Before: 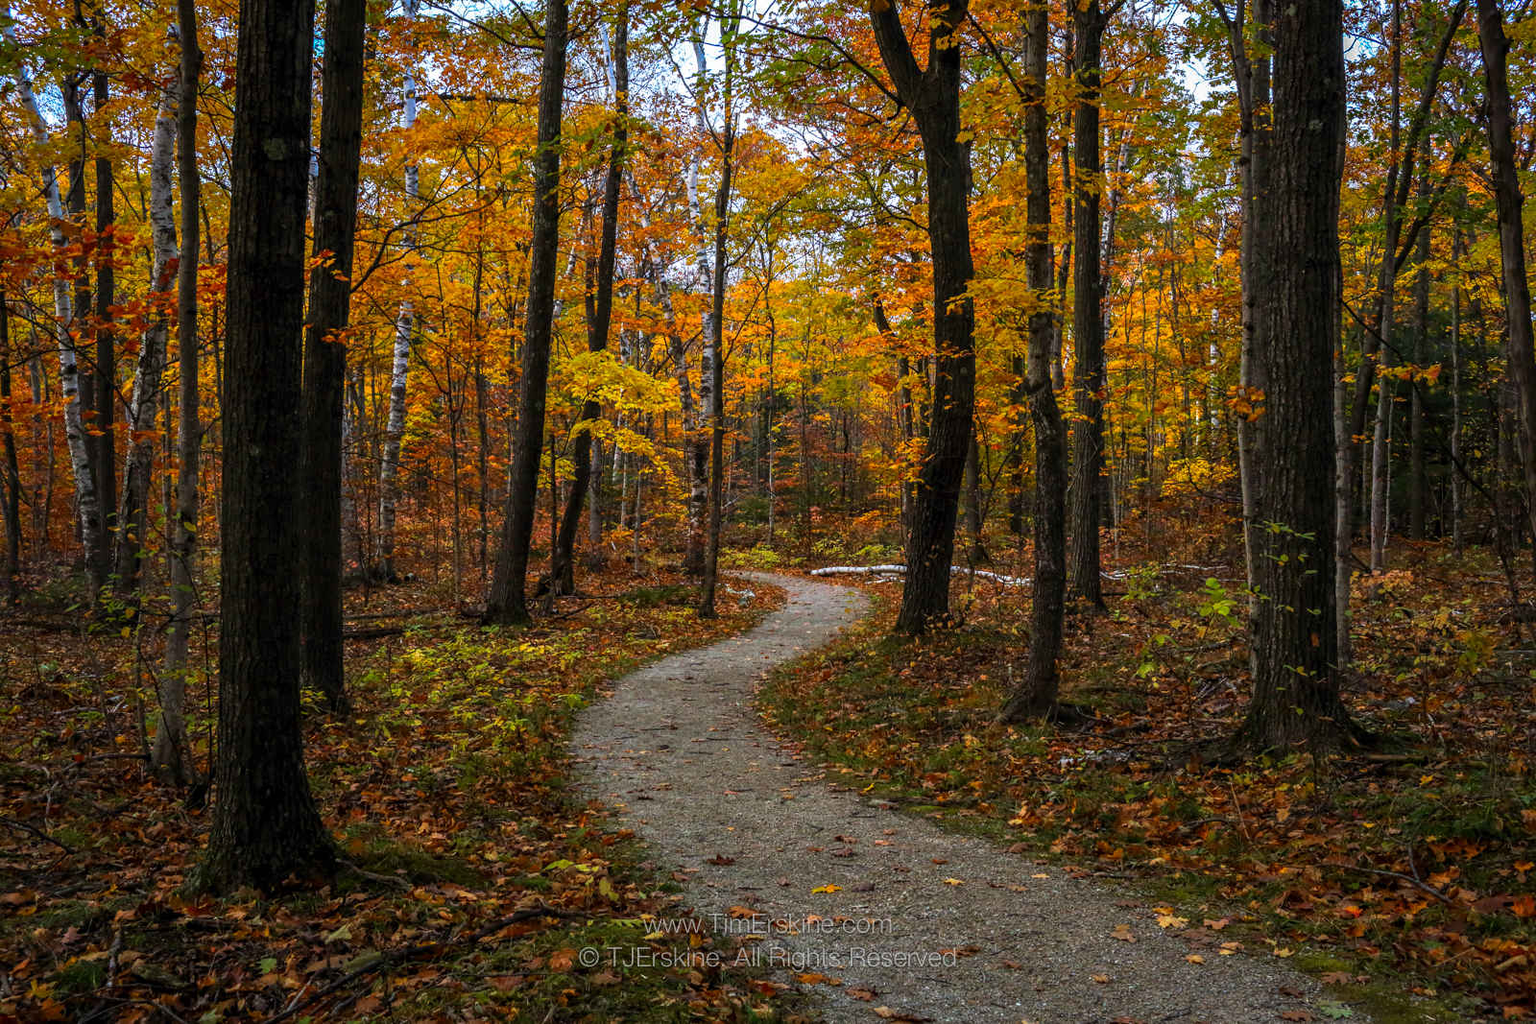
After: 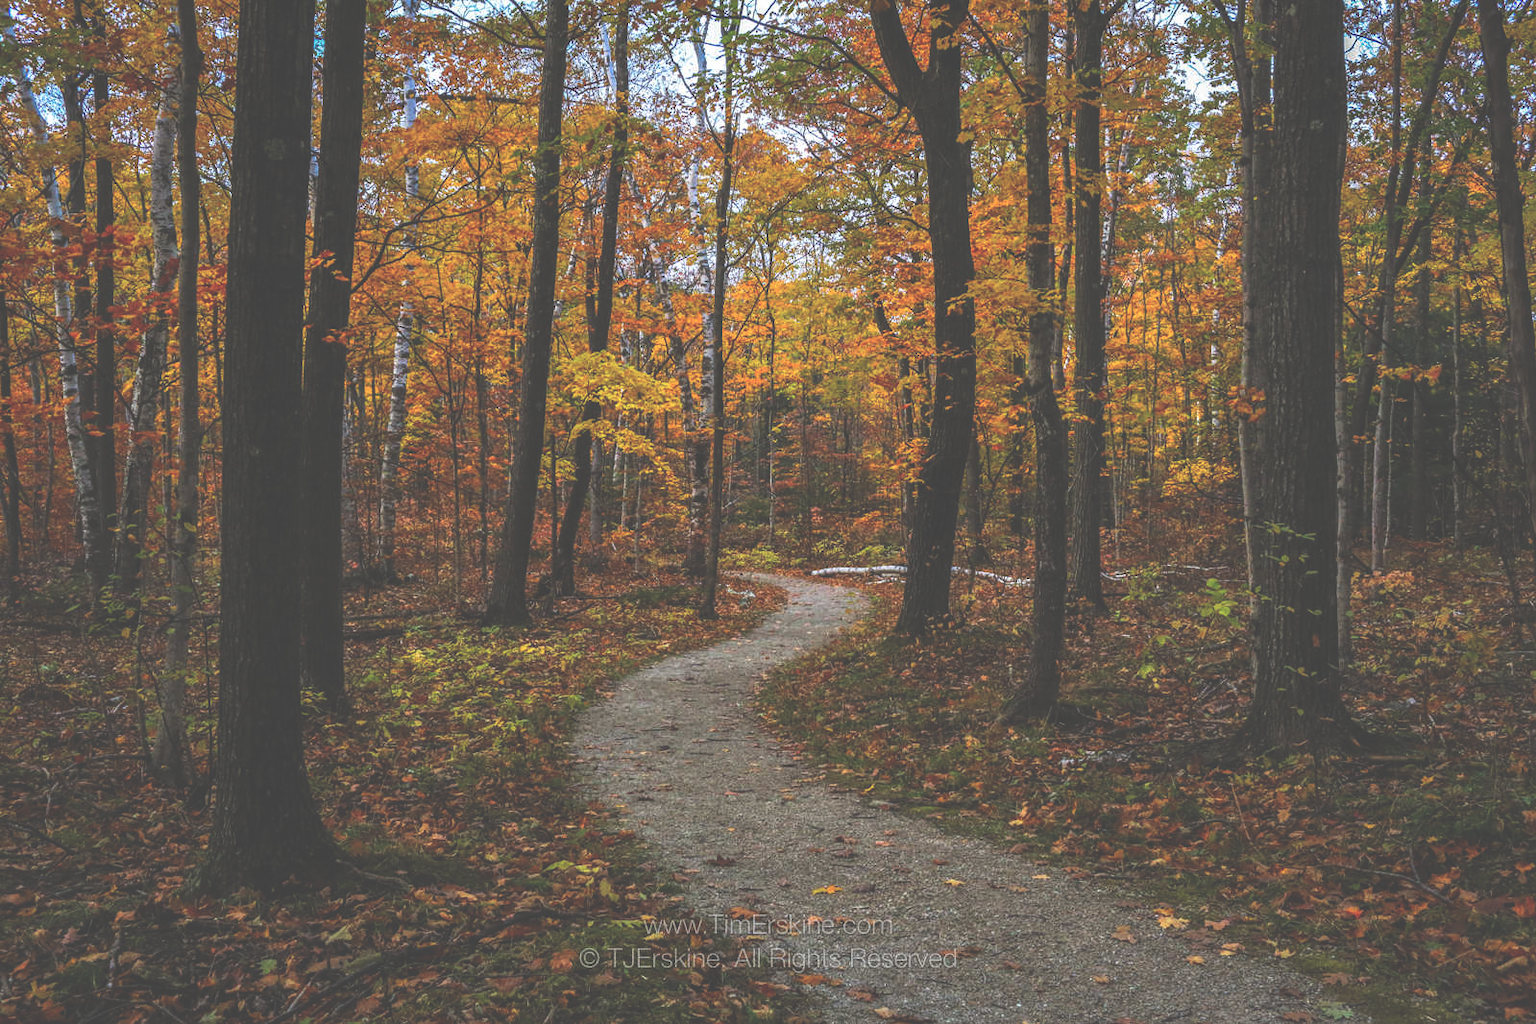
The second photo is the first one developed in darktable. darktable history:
local contrast: highlights 100%, shadows 100%, detail 120%, midtone range 0.2
exposure: black level correction -0.062, exposure -0.05 EV, compensate highlight preservation false
